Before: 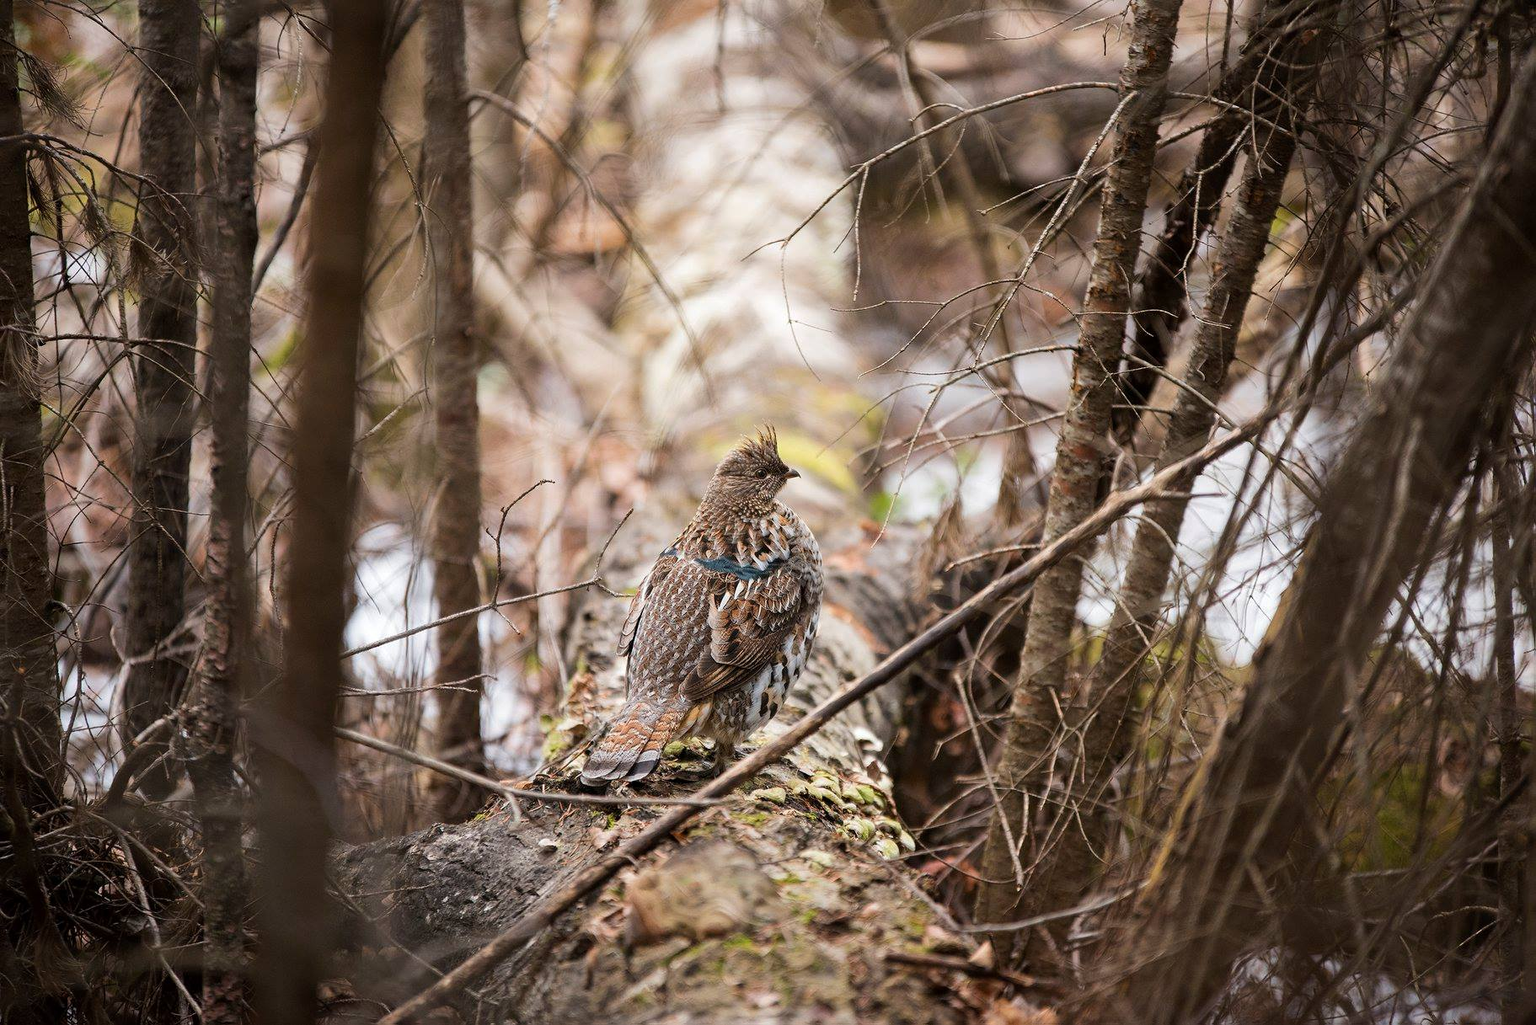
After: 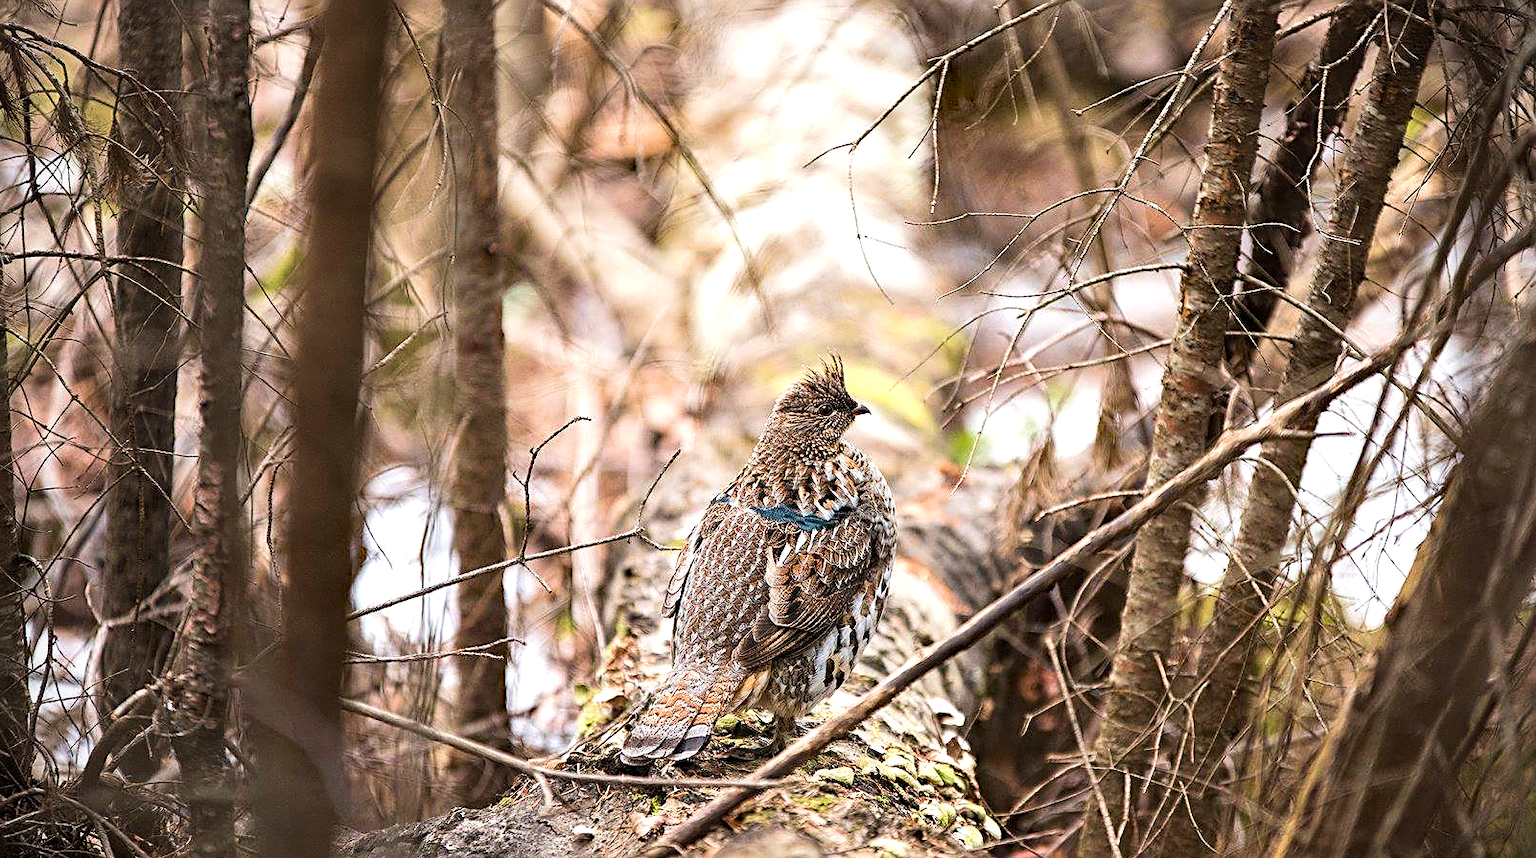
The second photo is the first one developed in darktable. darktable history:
local contrast: highlights 105%, shadows 100%, detail 119%, midtone range 0.2
sharpen: on, module defaults
base curve: fusion 1, preserve colors none
tone equalizer: -8 EV 0.058 EV, edges refinement/feathering 500, mask exposure compensation -1.57 EV, preserve details no
velvia: strength 17.37%
crop and rotate: left 2.353%, top 11.155%, right 9.743%, bottom 15.286%
vignetting: fall-off start 91.38%
